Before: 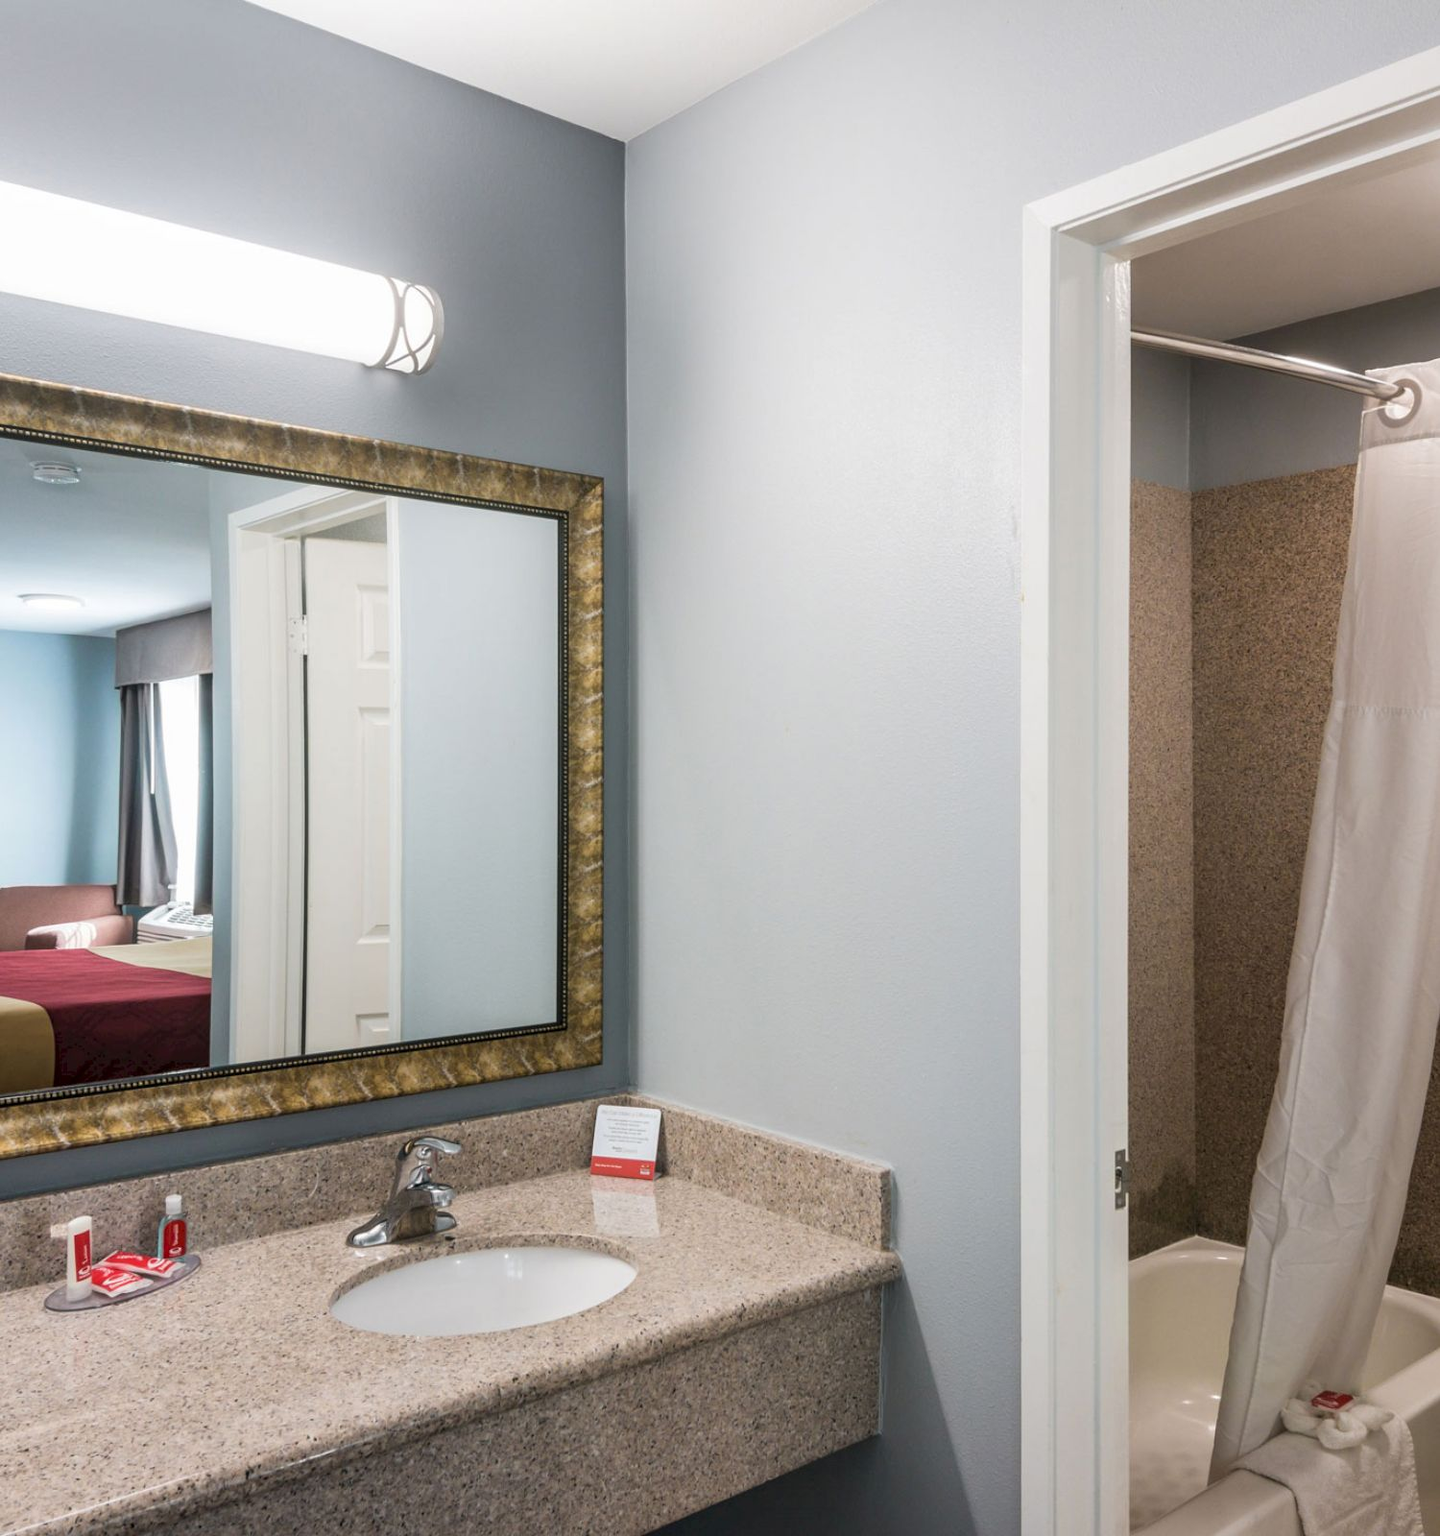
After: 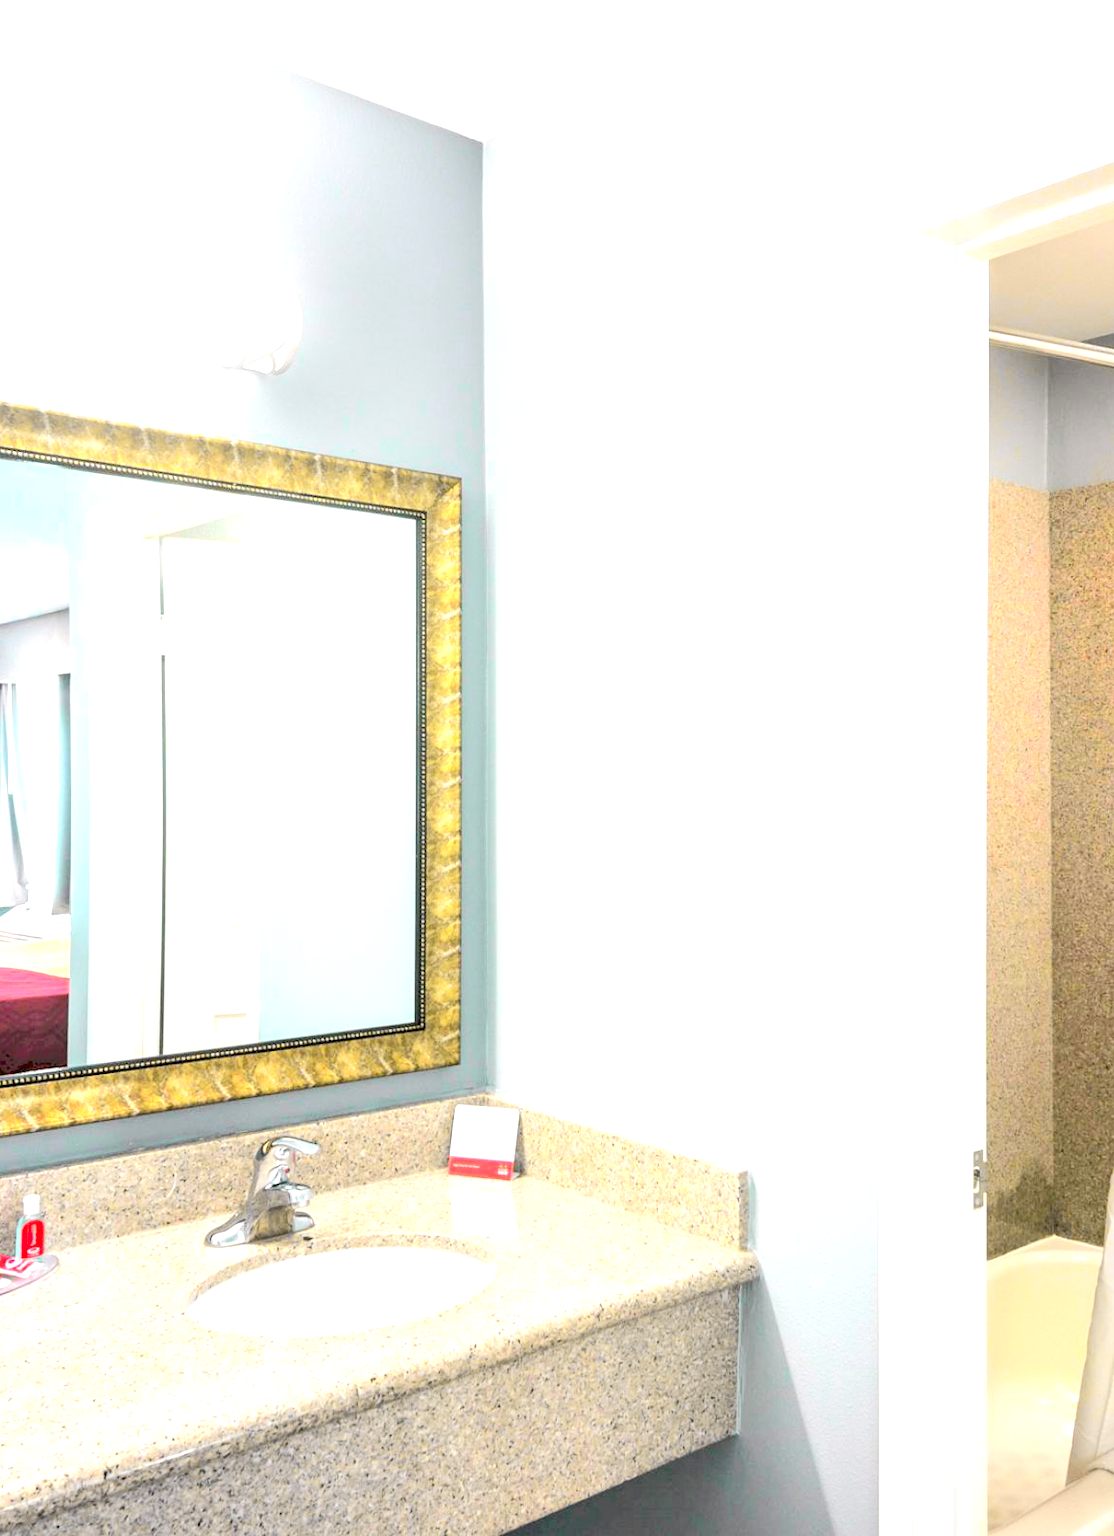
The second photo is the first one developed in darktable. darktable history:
tone curve: curves: ch0 [(0, 0.005) (0.103, 0.097) (0.18, 0.207) (0.384, 0.465) (0.491, 0.585) (0.629, 0.726) (0.84, 0.866) (1, 0.947)]; ch1 [(0, 0) (0.172, 0.123) (0.324, 0.253) (0.396, 0.388) (0.478, 0.461) (0.499, 0.497) (0.532, 0.515) (0.57, 0.584) (0.635, 0.675) (0.805, 0.892) (1, 1)]; ch2 [(0, 0) (0.411, 0.424) (0.496, 0.501) (0.515, 0.507) (0.553, 0.562) (0.604, 0.642) (0.708, 0.768) (0.839, 0.916) (1, 1)], color space Lab, independent channels, preserve colors none
crop: left 9.88%, right 12.664%
exposure: exposure 2.003 EV, compensate highlight preservation false
